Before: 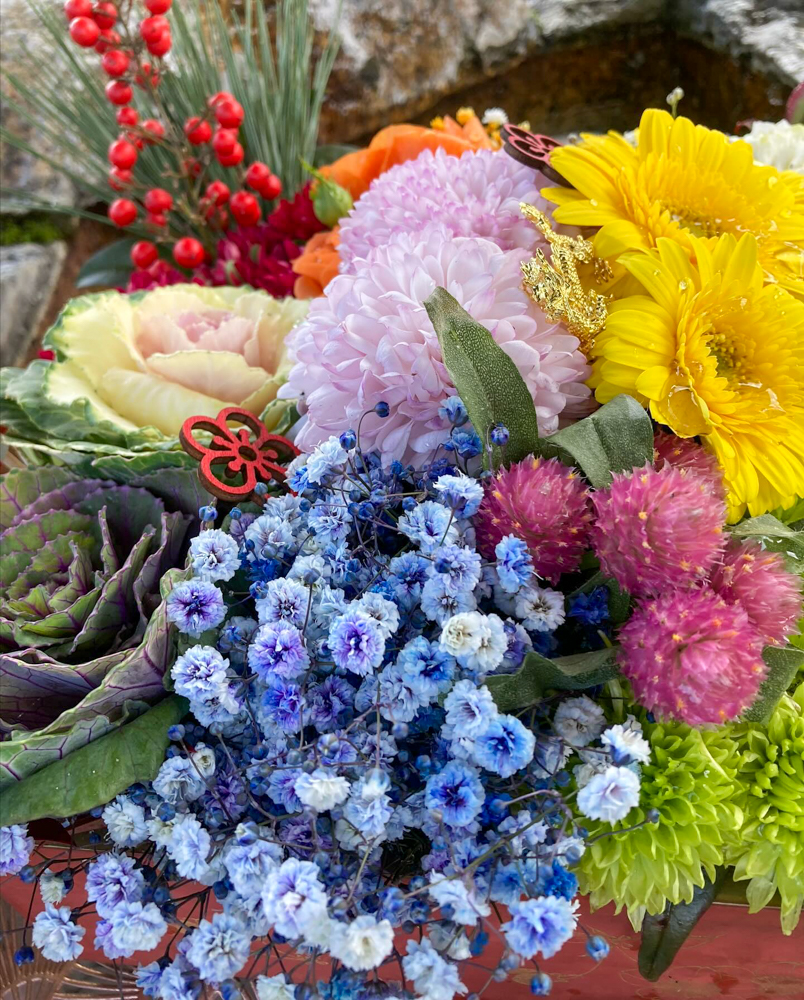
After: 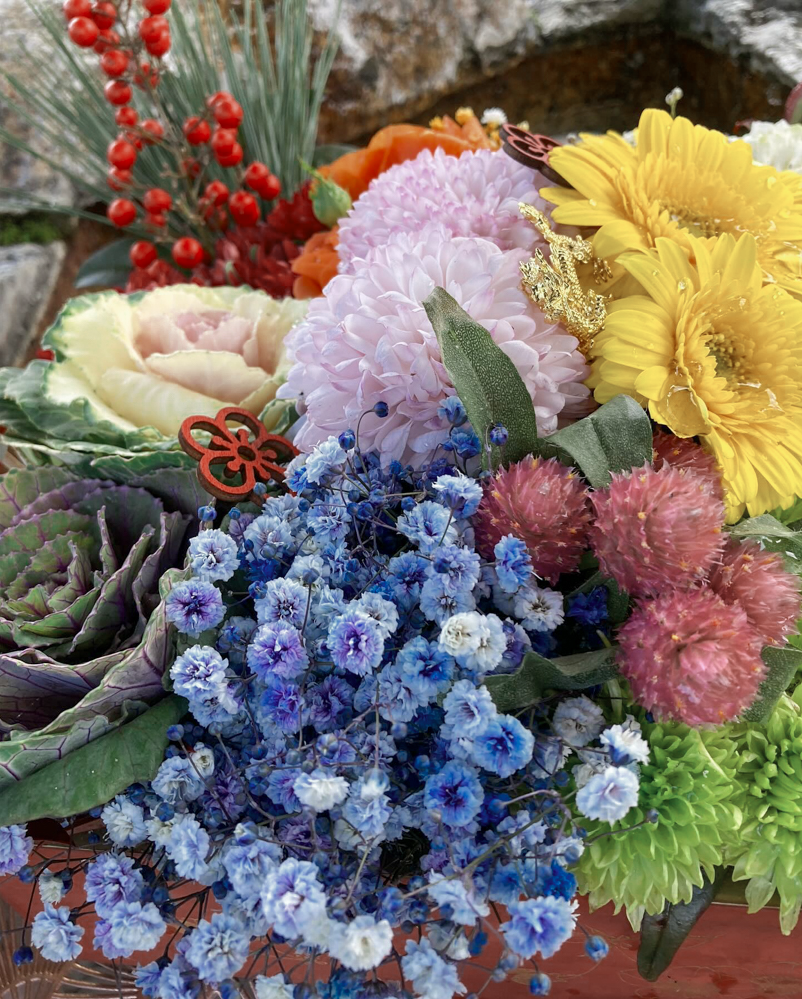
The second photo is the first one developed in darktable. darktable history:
color calibration: illuminant same as pipeline (D50), adaptation XYZ, x 0.345, y 0.359, temperature 5013.44 K
crop: left 0.187%
color zones: curves: ch0 [(0, 0.5) (0.125, 0.4) (0.25, 0.5) (0.375, 0.4) (0.5, 0.4) (0.625, 0.35) (0.75, 0.35) (0.875, 0.5)]; ch1 [(0, 0.35) (0.125, 0.45) (0.25, 0.35) (0.375, 0.35) (0.5, 0.35) (0.625, 0.35) (0.75, 0.45) (0.875, 0.35)]; ch2 [(0, 0.6) (0.125, 0.5) (0.25, 0.5) (0.375, 0.6) (0.5, 0.6) (0.625, 0.5) (0.75, 0.5) (0.875, 0.5)]
